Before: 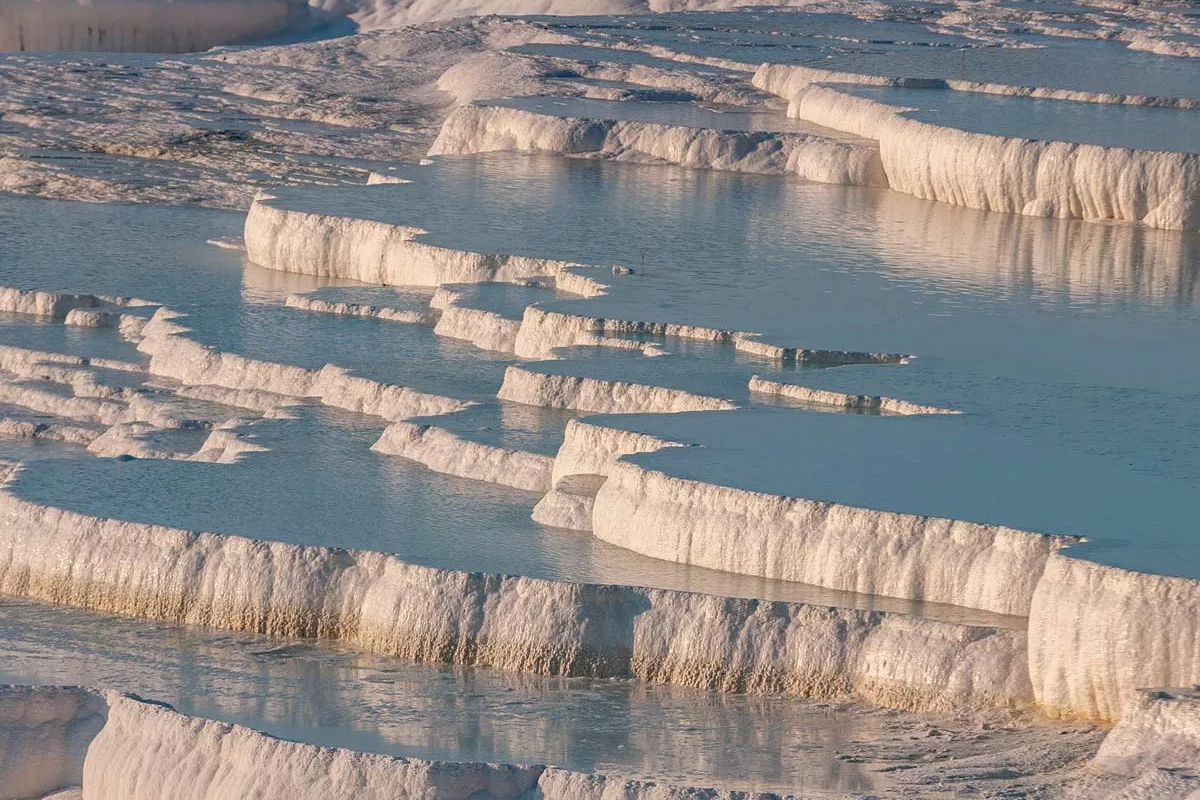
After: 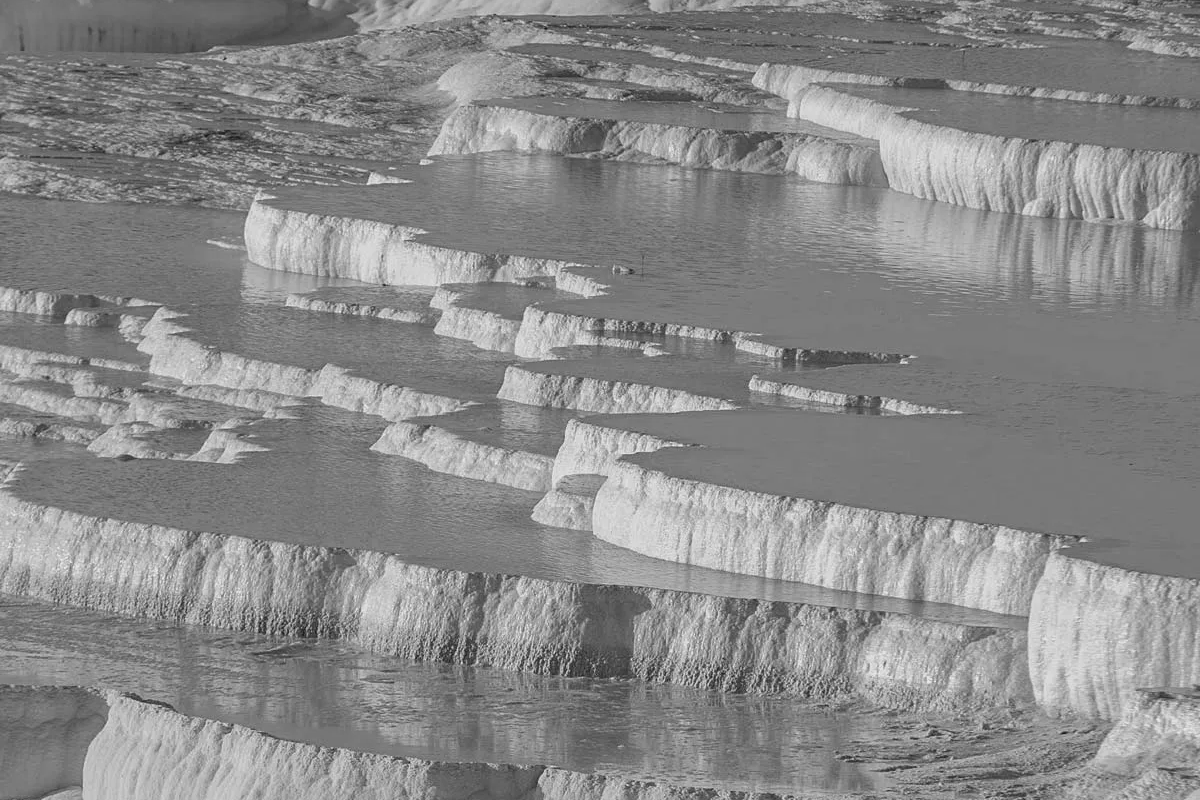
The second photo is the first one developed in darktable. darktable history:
color calibration: output gray [0.23, 0.37, 0.4, 0], illuminant as shot in camera, x 0.358, y 0.373, temperature 4628.91 K
